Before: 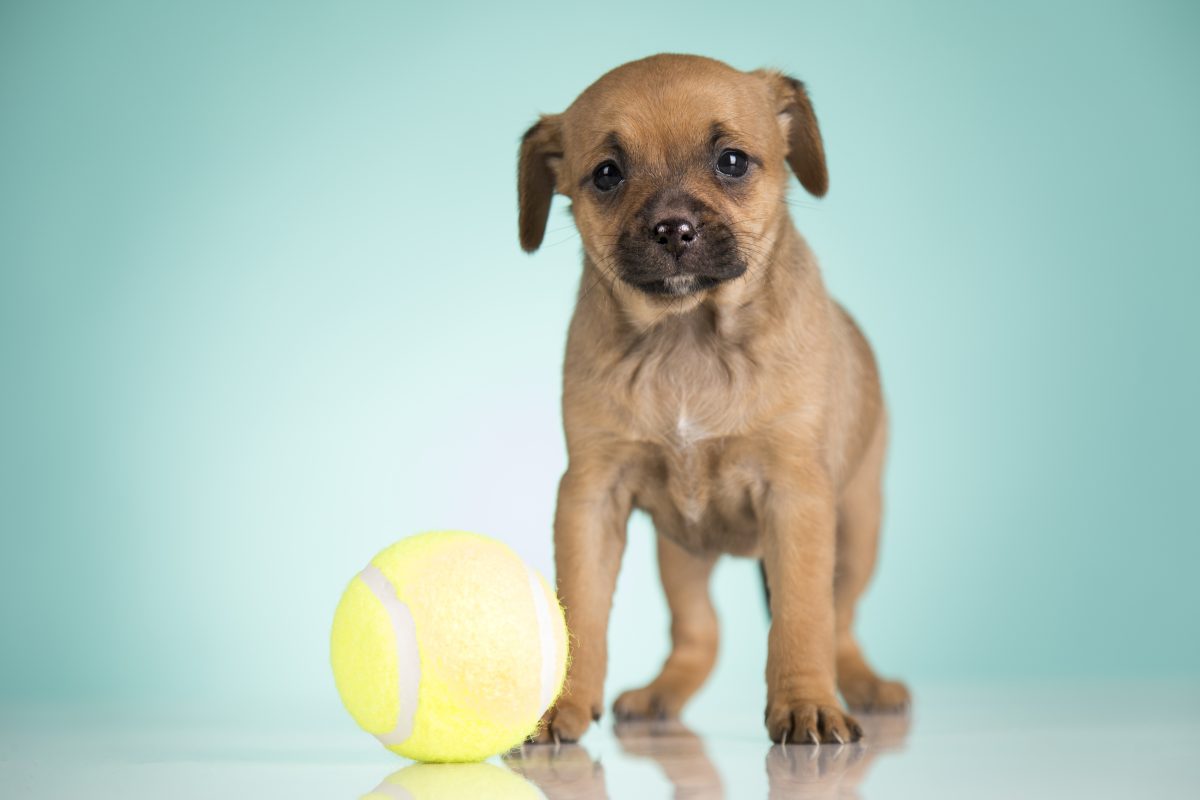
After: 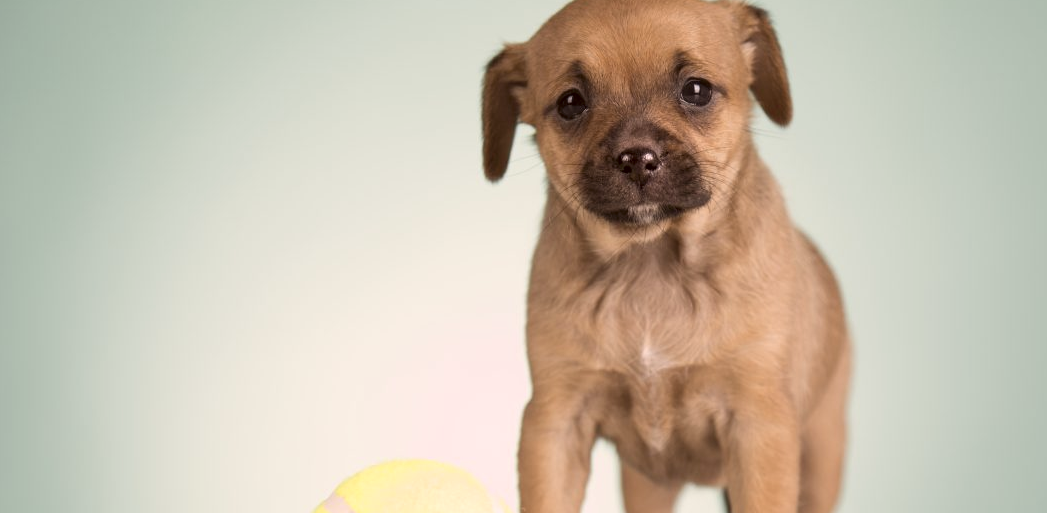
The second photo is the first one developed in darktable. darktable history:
color correction: highlights a* 10.25, highlights b* 9.78, shadows a* 8.09, shadows b* 8.49, saturation 0.802
crop: left 3.041%, top 8.967%, right 9.653%, bottom 26.889%
